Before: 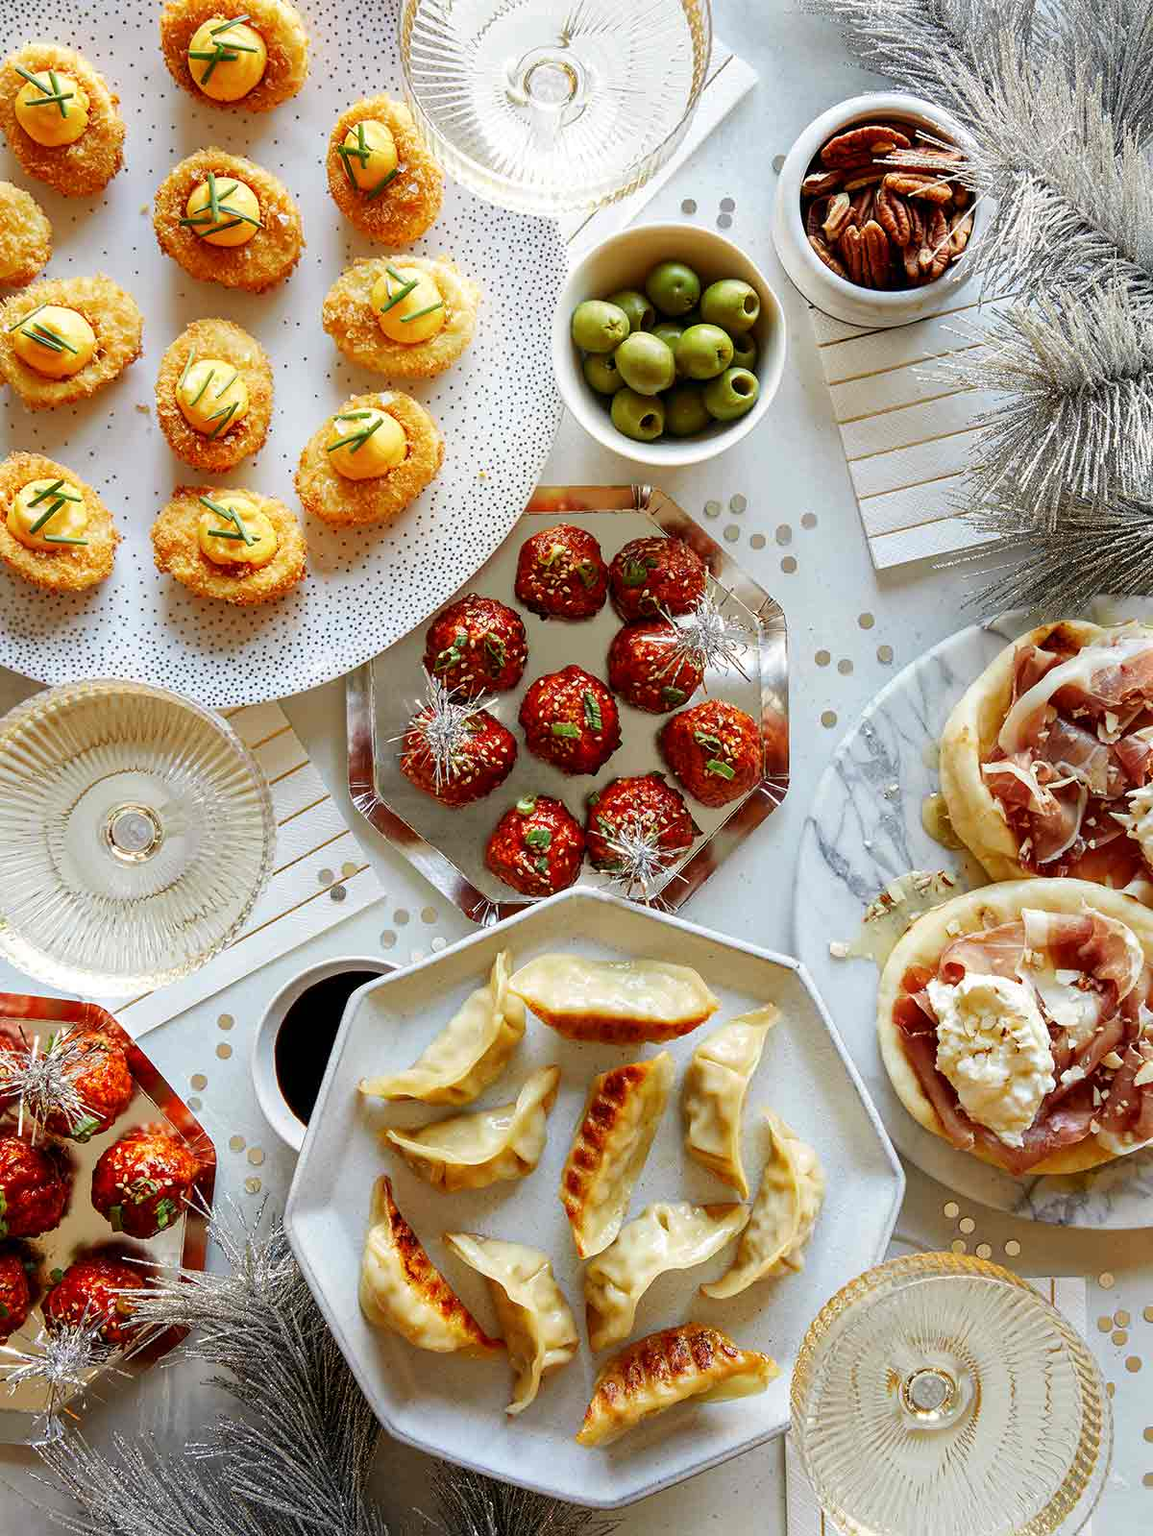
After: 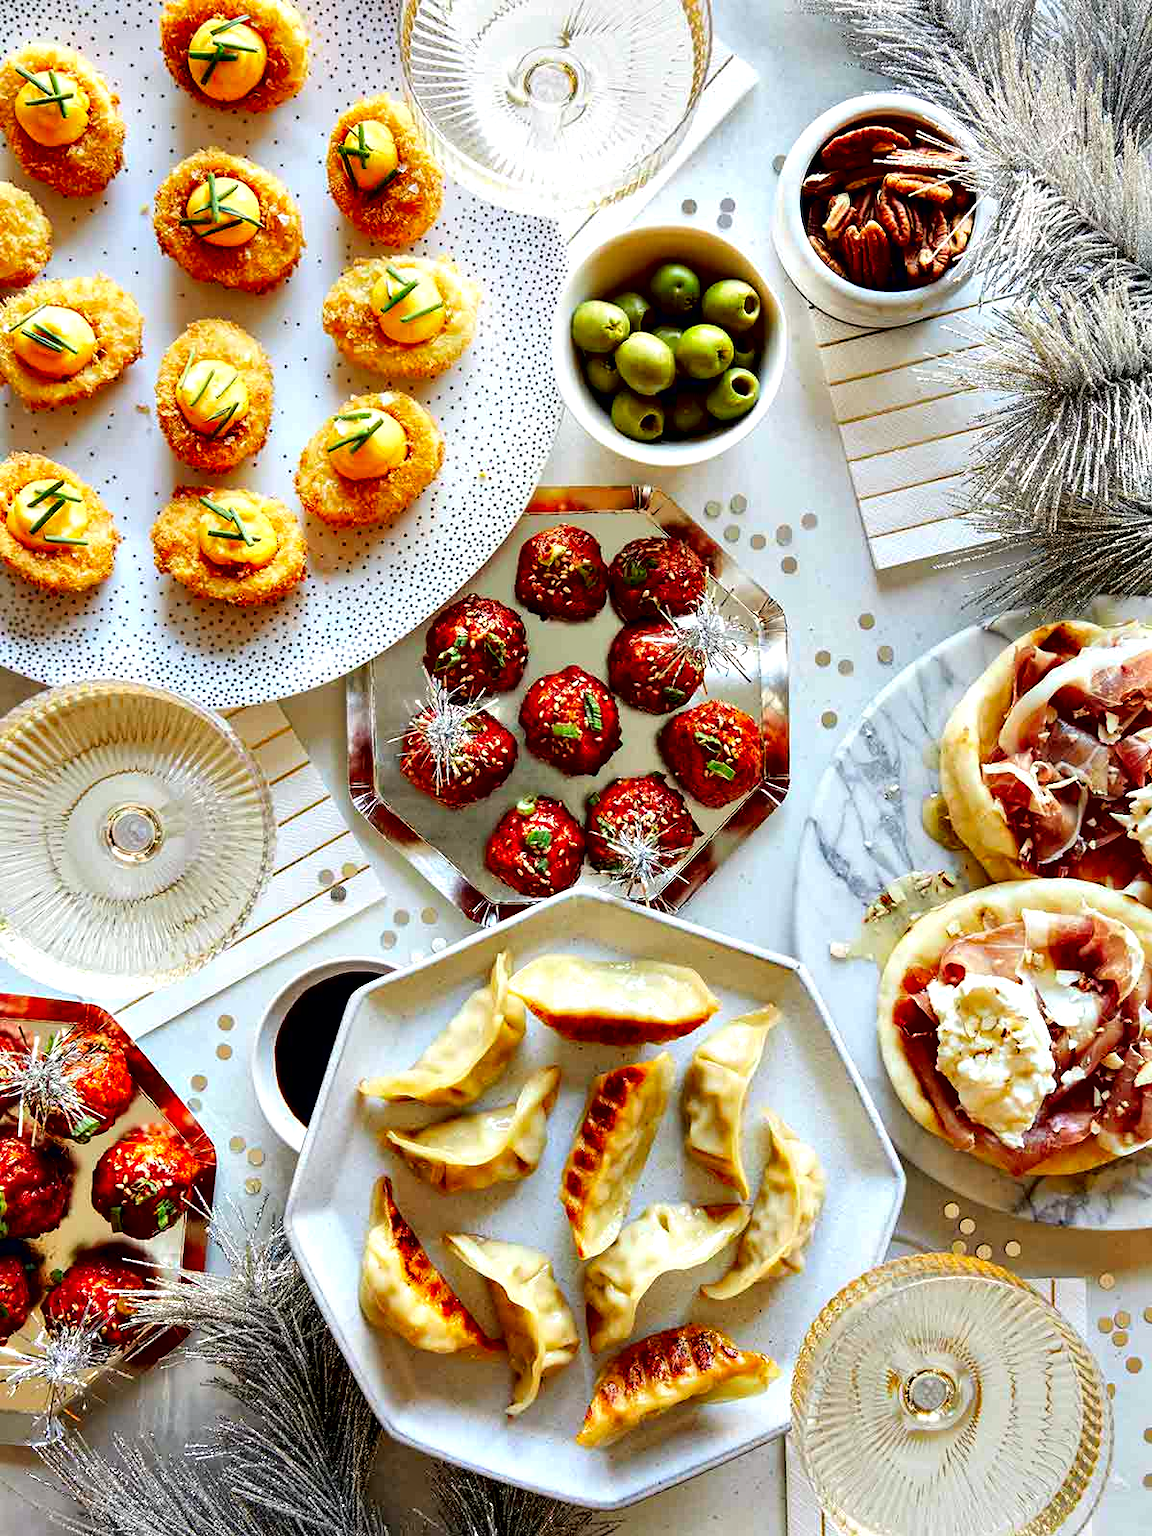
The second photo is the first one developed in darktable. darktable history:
contrast equalizer: octaves 7, y [[0.6 ×6], [0.55 ×6], [0 ×6], [0 ×6], [0 ×6]]
contrast brightness saturation: brightness 0.091, saturation 0.192
